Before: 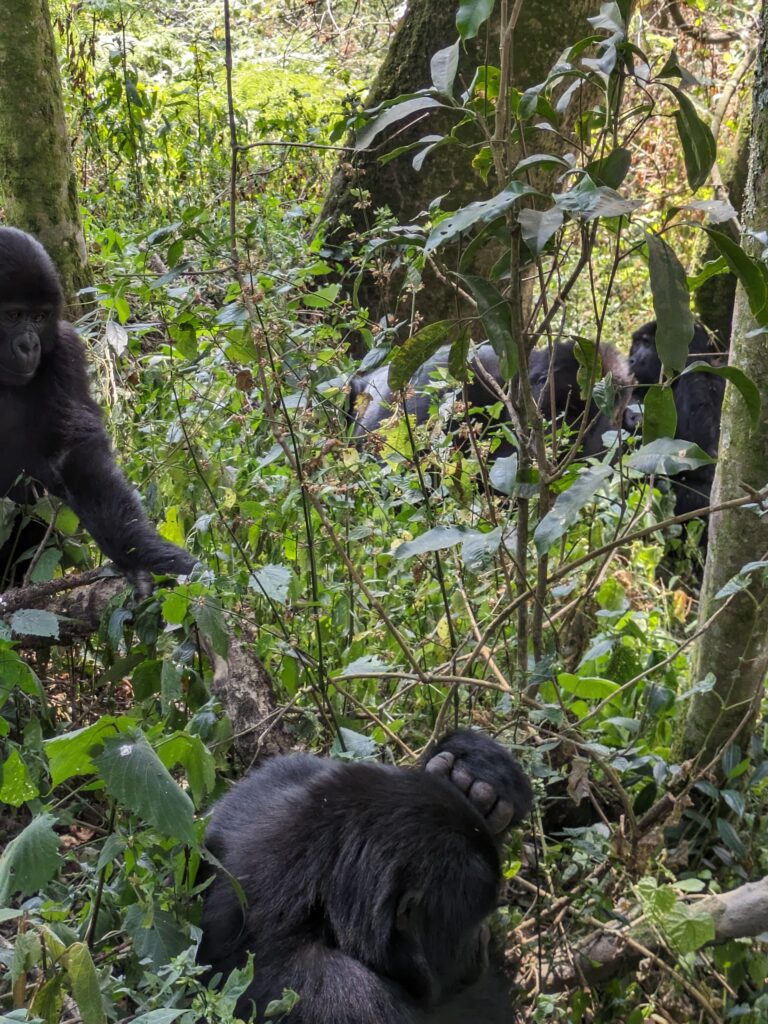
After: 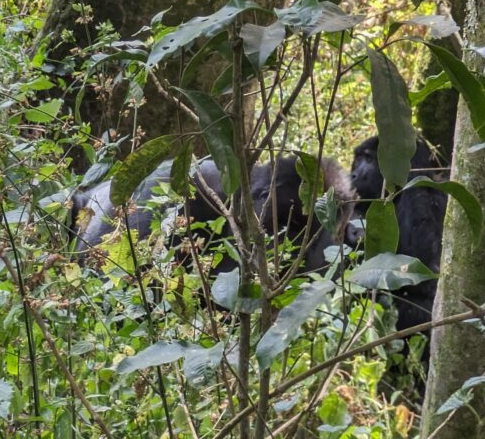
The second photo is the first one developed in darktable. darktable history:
exposure: exposure -0.055 EV, compensate highlight preservation false
crop: left 36.259%, top 18.121%, right 0.545%, bottom 38.999%
